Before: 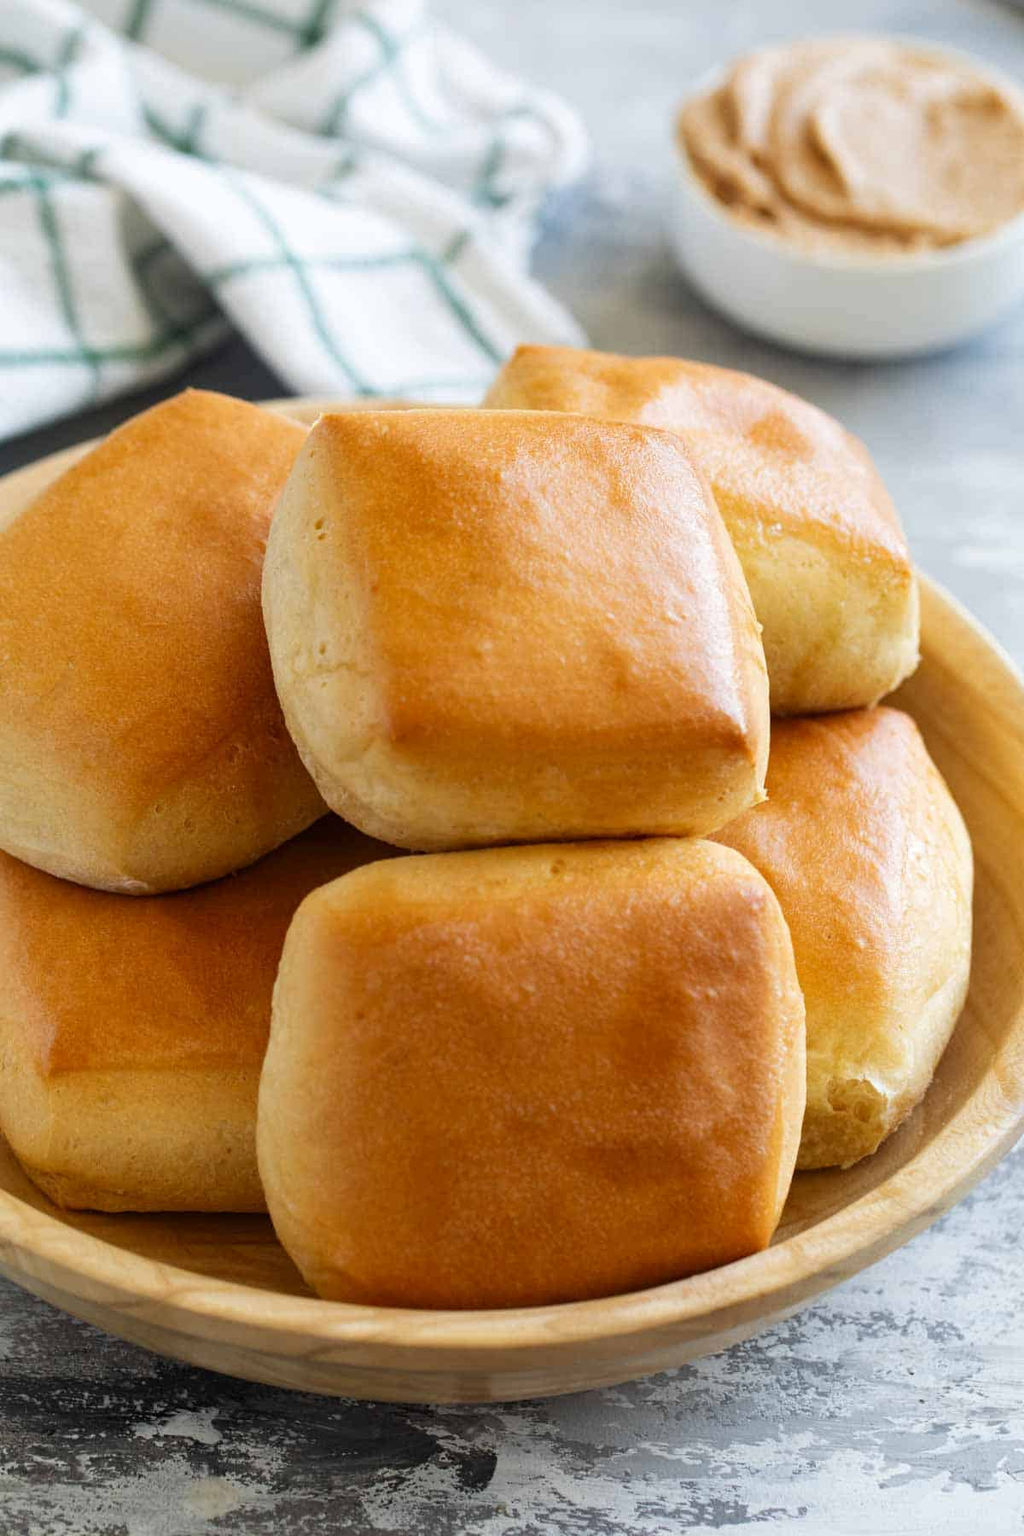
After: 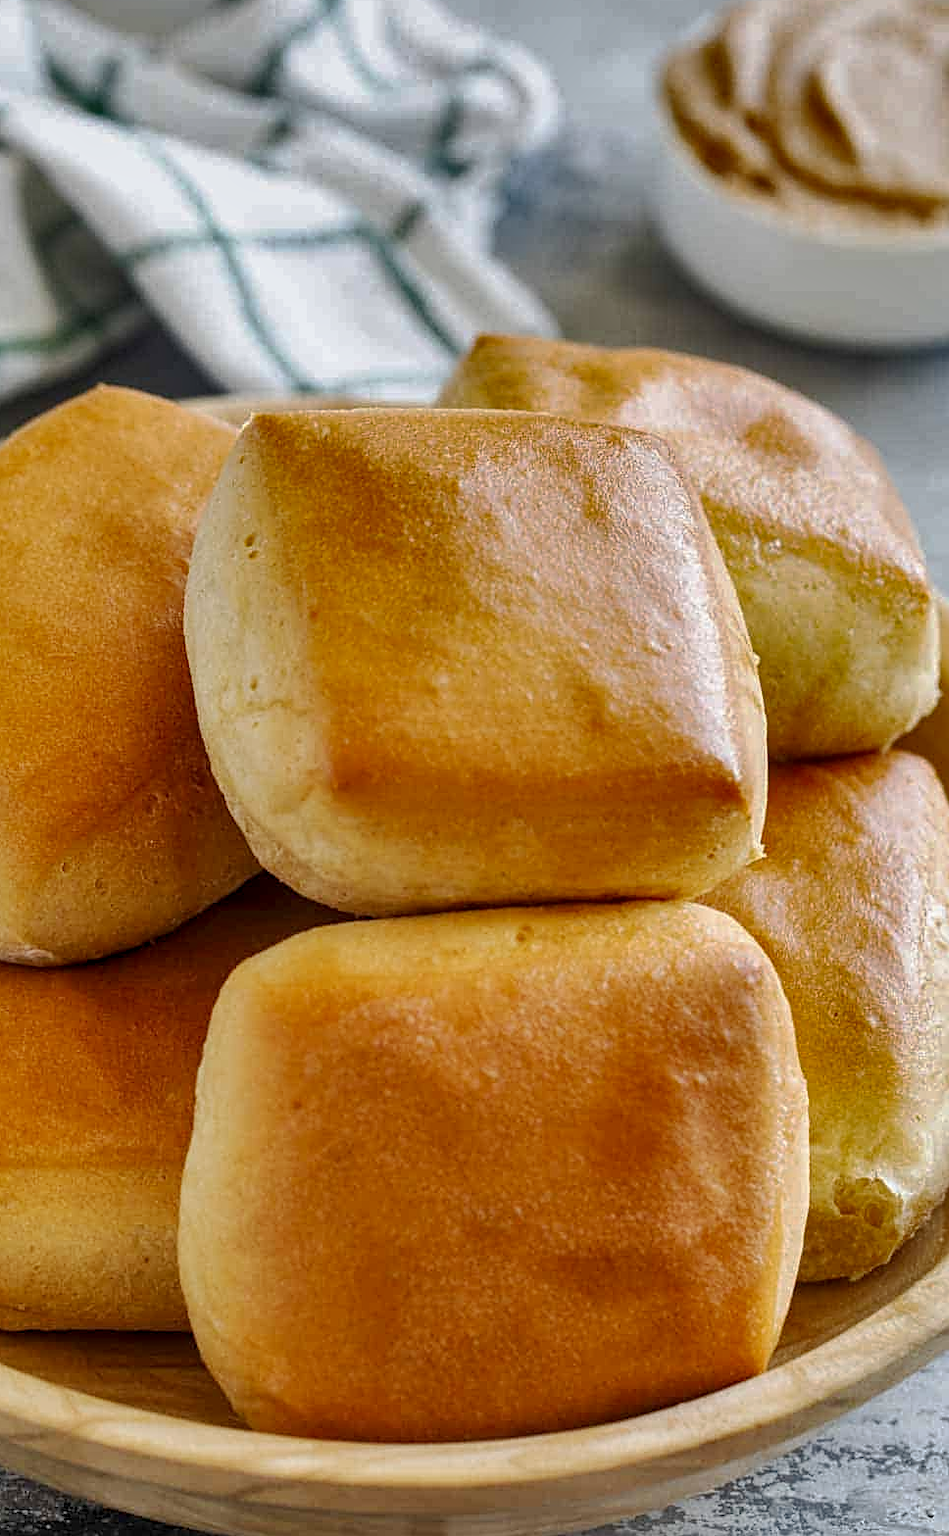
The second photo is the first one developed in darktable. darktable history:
crop: left 9.935%, top 3.514%, right 9.298%, bottom 9.378%
base curve: curves: ch0 [(0, 0) (0.262, 0.32) (0.722, 0.705) (1, 1)], preserve colors none
exposure: compensate highlight preservation false
local contrast: on, module defaults
shadows and highlights: white point adjustment -3.78, highlights -63.43, soften with gaussian
sharpen: on, module defaults
